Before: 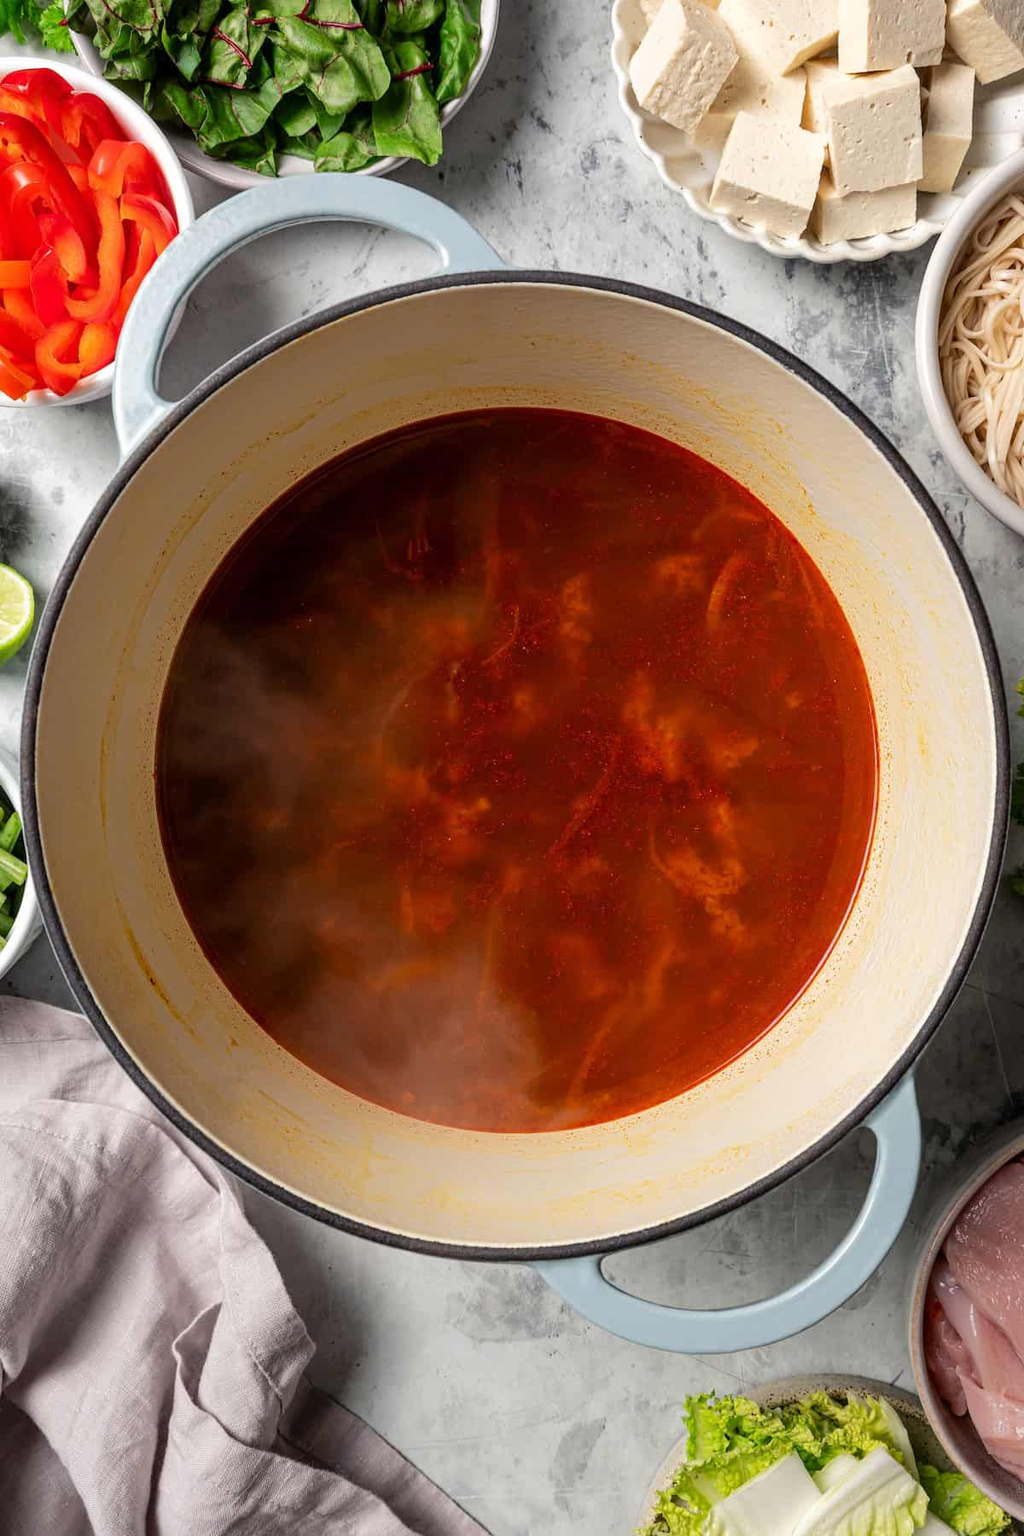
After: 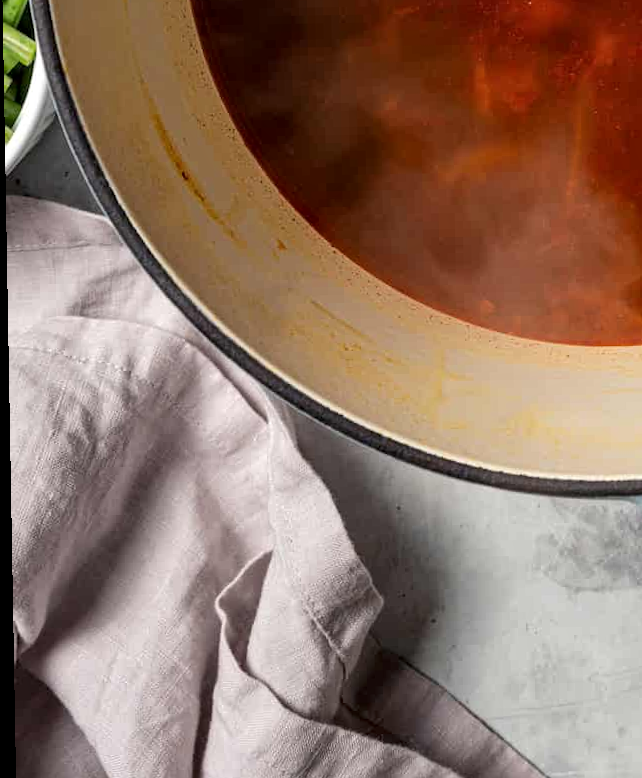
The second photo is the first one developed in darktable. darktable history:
crop and rotate: top 54.778%, right 46.61%, bottom 0.159%
local contrast: mode bilateral grid, contrast 30, coarseness 25, midtone range 0.2
rotate and perspective: rotation -1°, crop left 0.011, crop right 0.989, crop top 0.025, crop bottom 0.975
